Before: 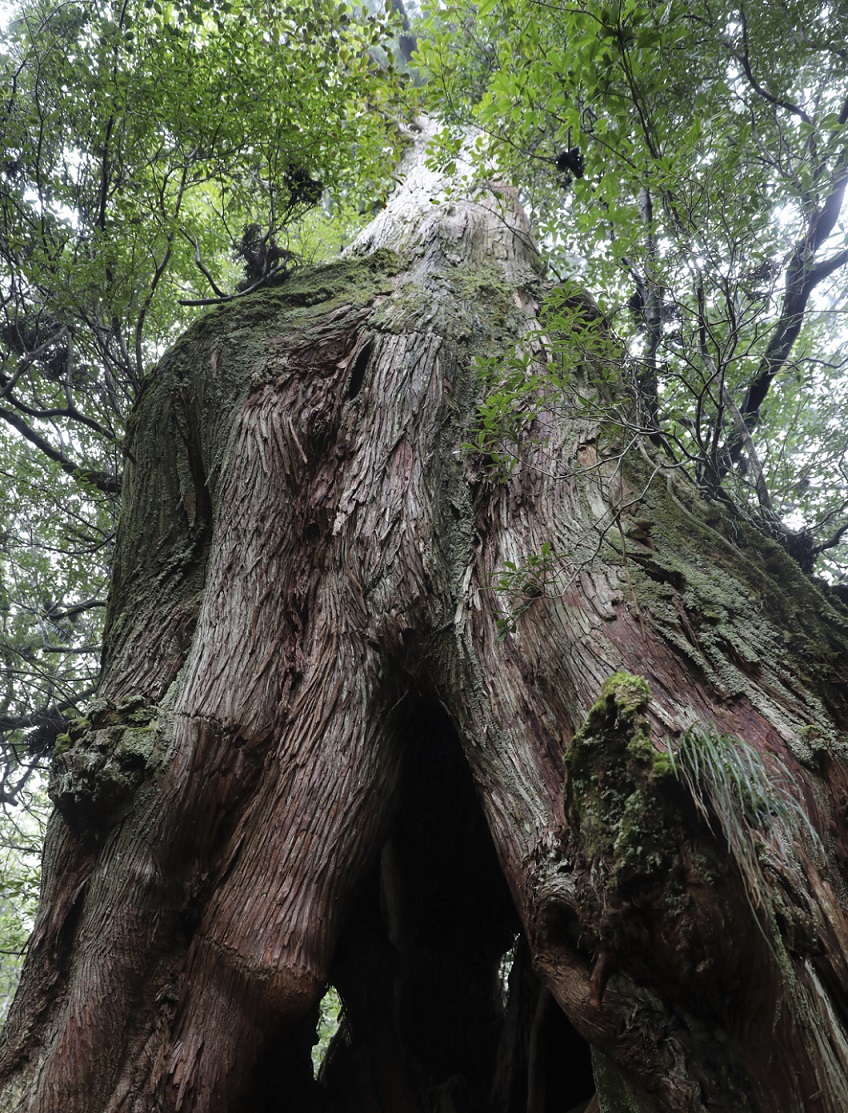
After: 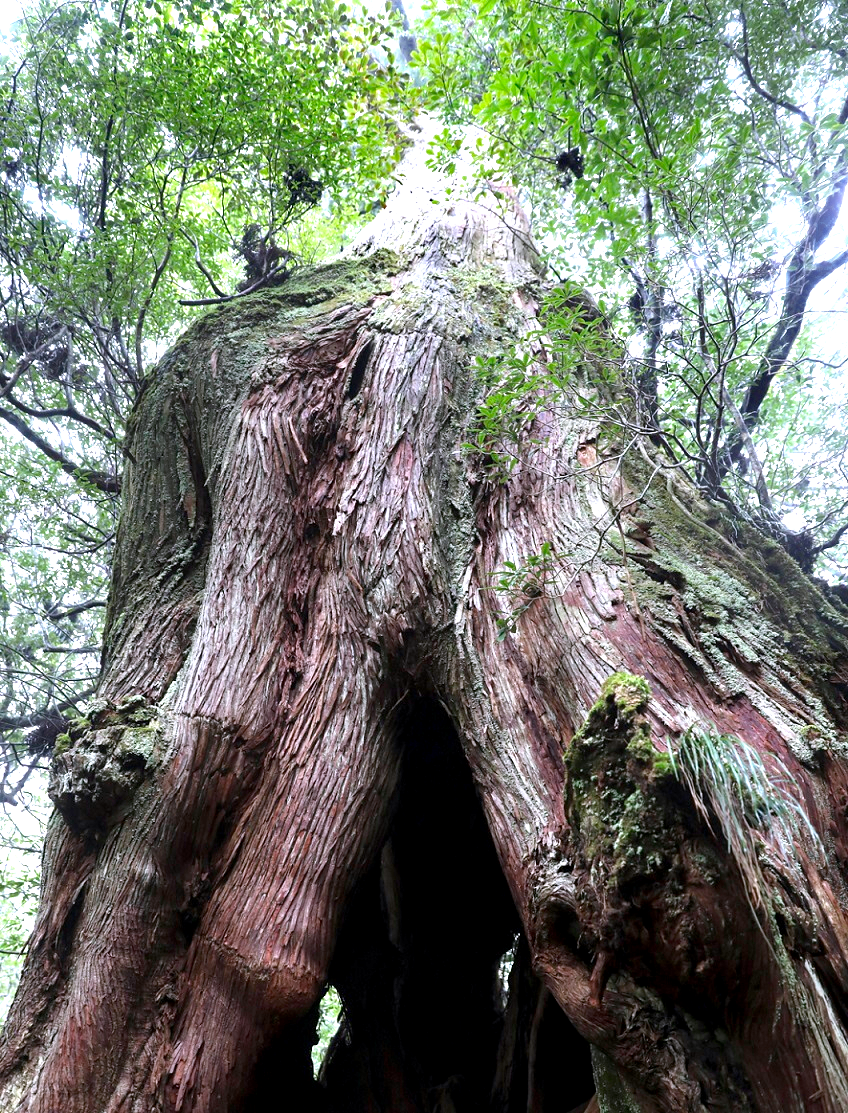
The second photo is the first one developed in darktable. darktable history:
white balance: red 1.004, blue 1.096
color zones: curves: ch0 [(0.27, 0.396) (0.563, 0.504) (0.75, 0.5) (0.787, 0.307)]
exposure: black level correction 0.001, exposure 0.5 EV, compensate exposure bias true, compensate highlight preservation false
